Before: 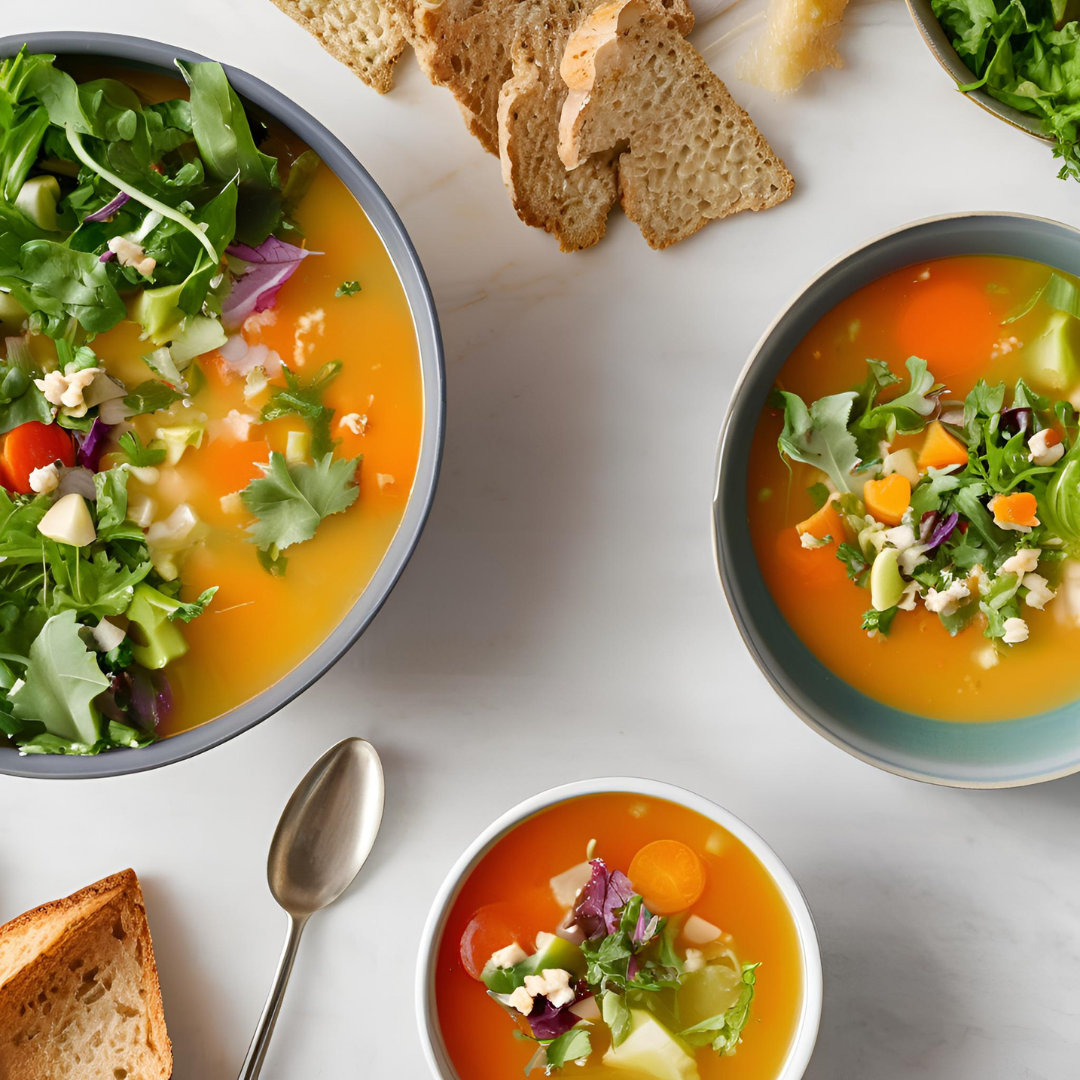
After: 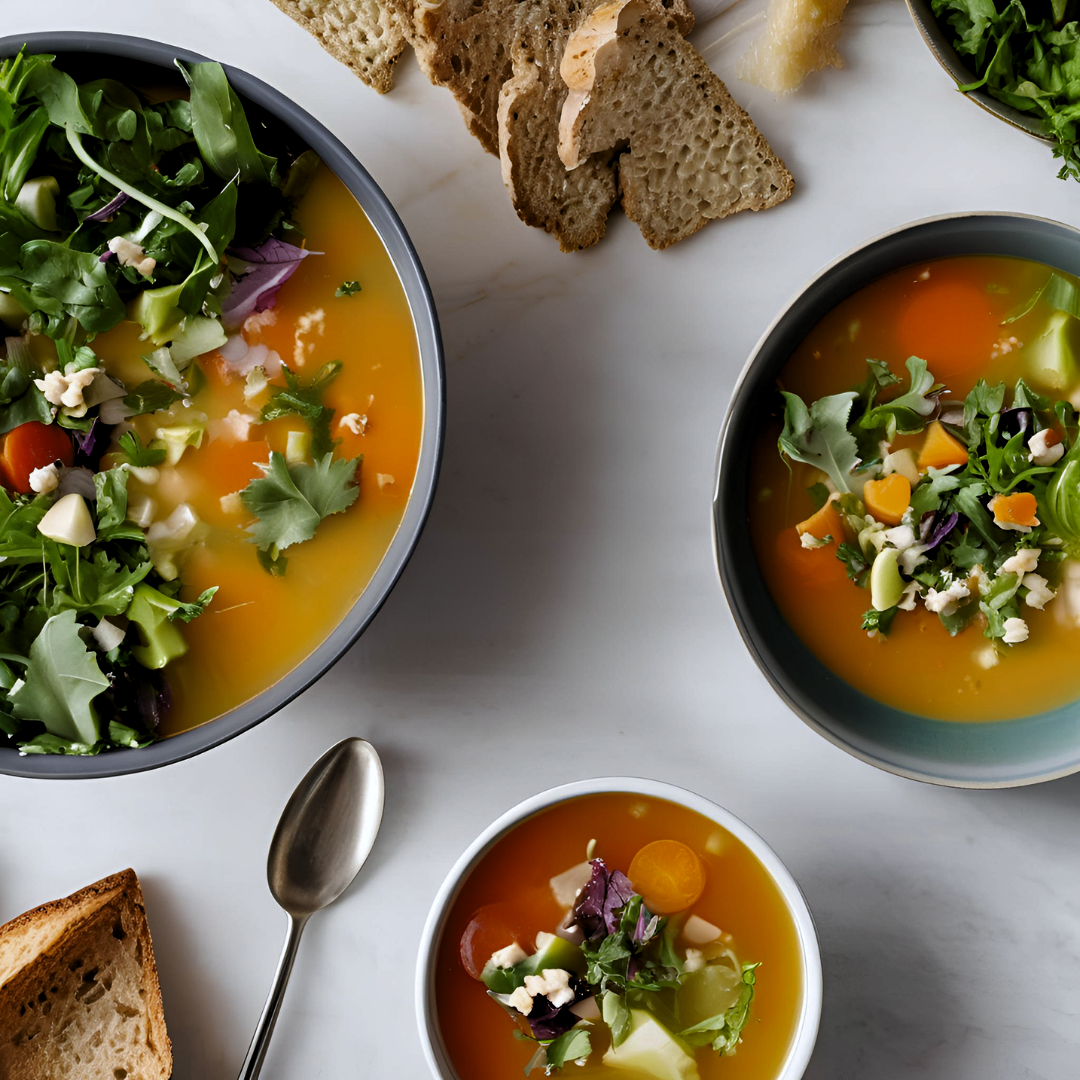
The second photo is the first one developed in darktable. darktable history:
contrast brightness saturation: brightness -0.09
white balance: red 0.983, blue 1.036
levels: levels [0.116, 0.574, 1]
